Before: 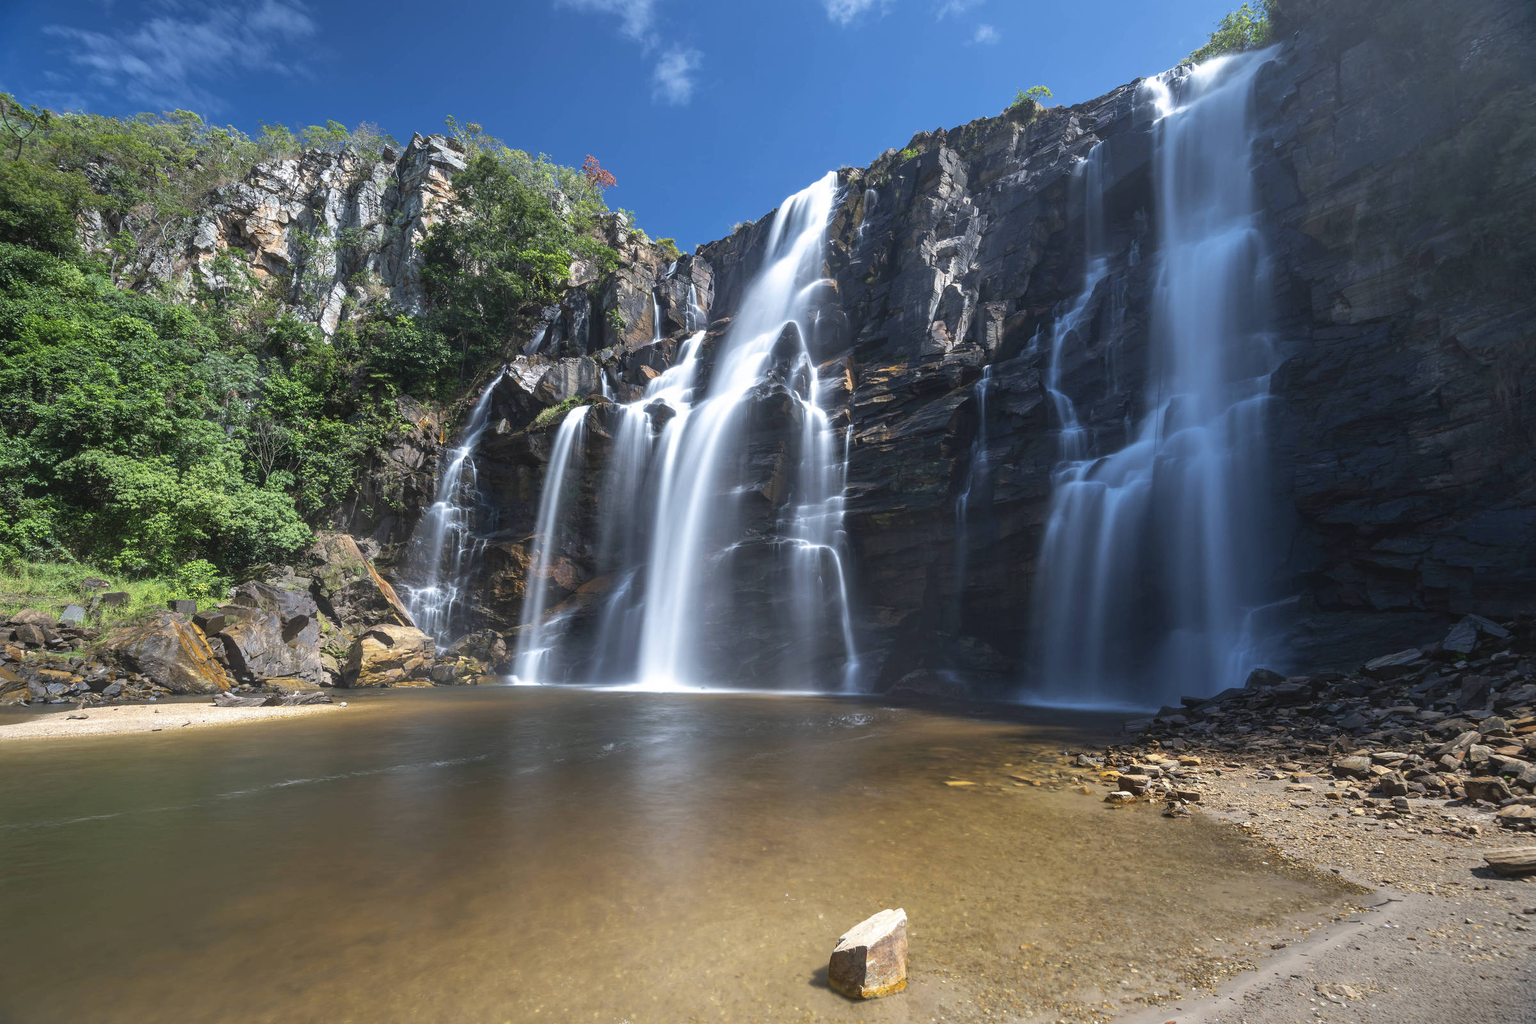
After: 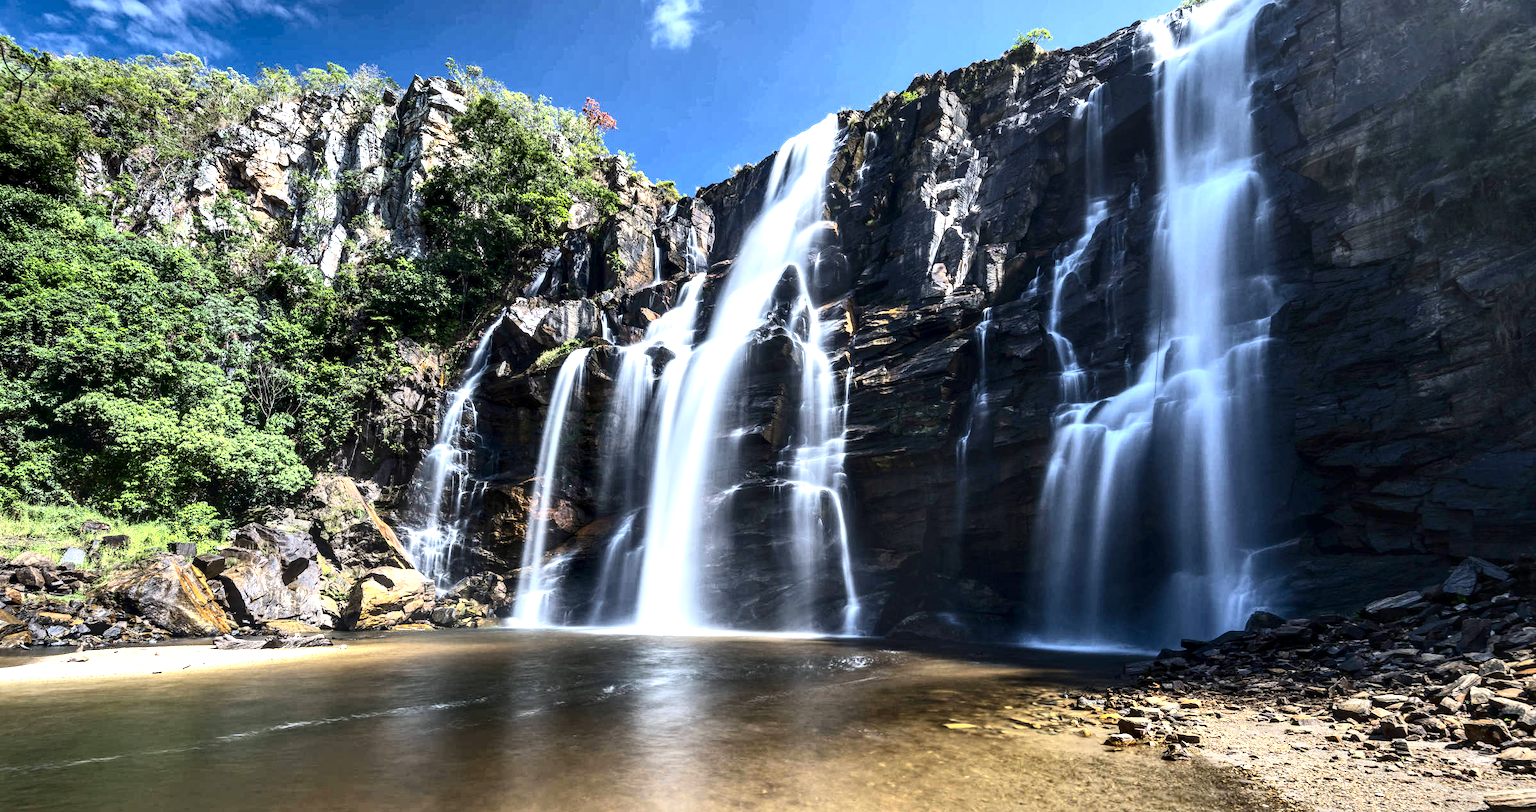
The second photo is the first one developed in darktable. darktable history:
exposure: black level correction 0.001, exposure 0.5 EV, compensate highlight preservation false
local contrast: detail 130%
contrast brightness saturation: contrast 0.297
contrast equalizer: y [[0.6 ×6], [0.55 ×6], [0 ×6], [0 ×6], [0 ×6]]
crop and rotate: top 5.662%, bottom 14.917%
